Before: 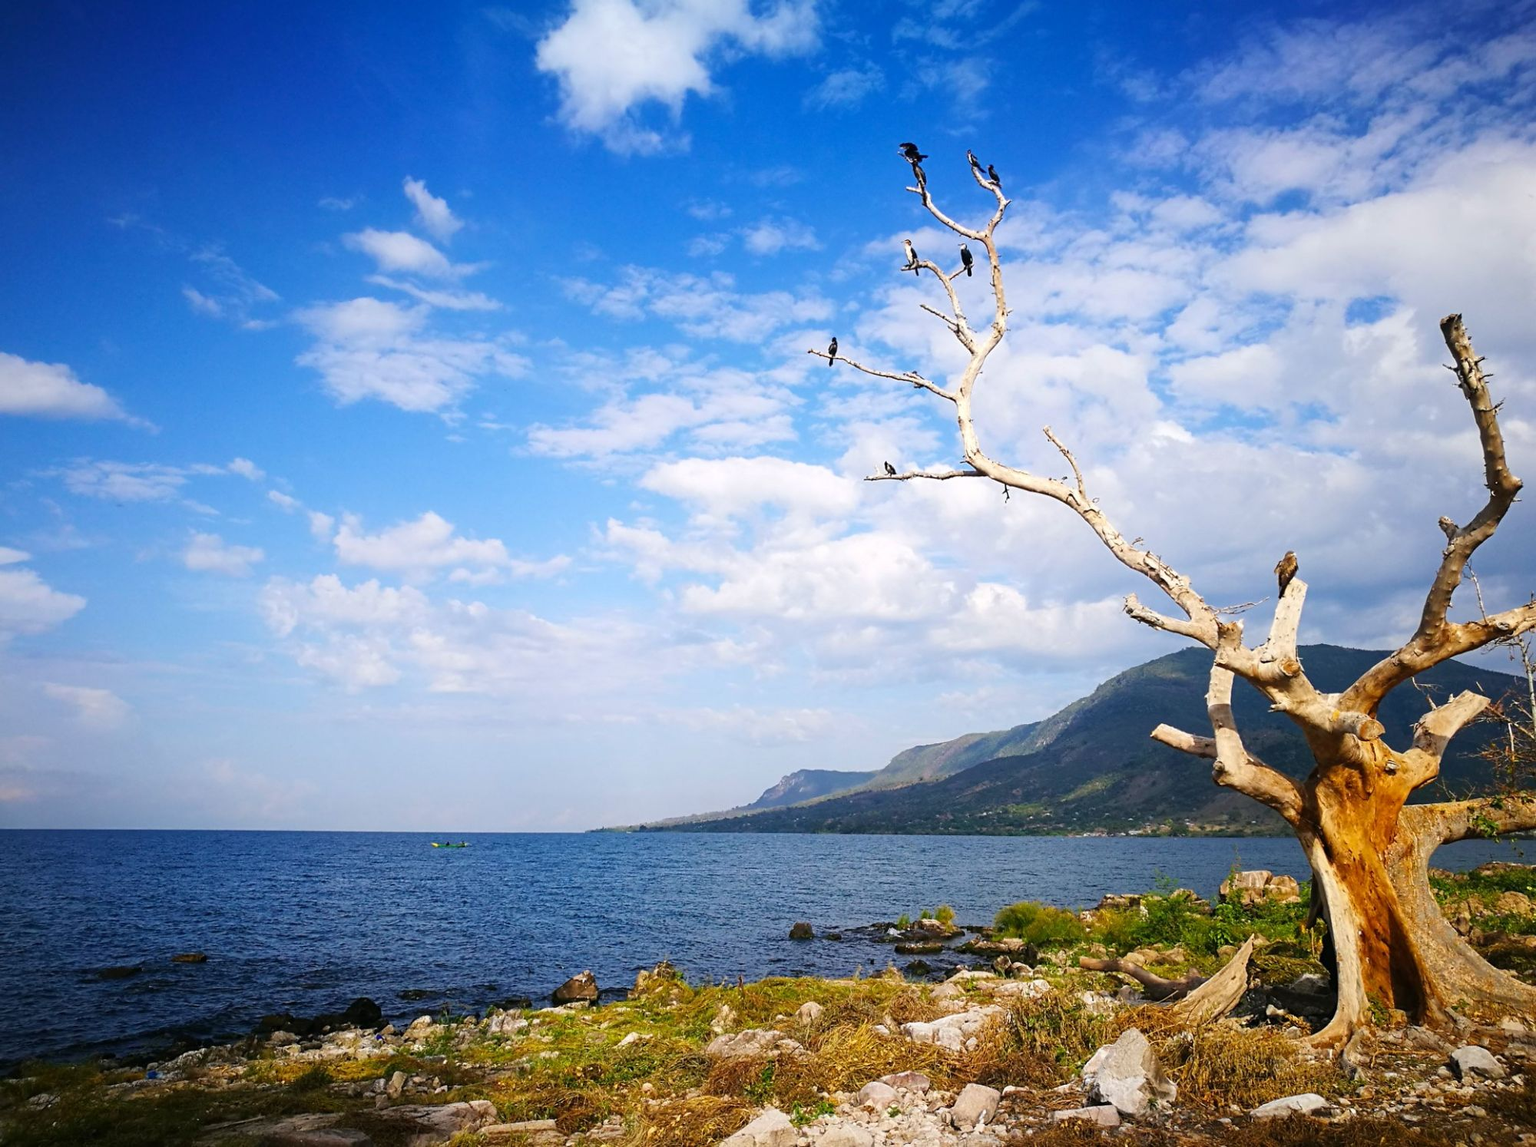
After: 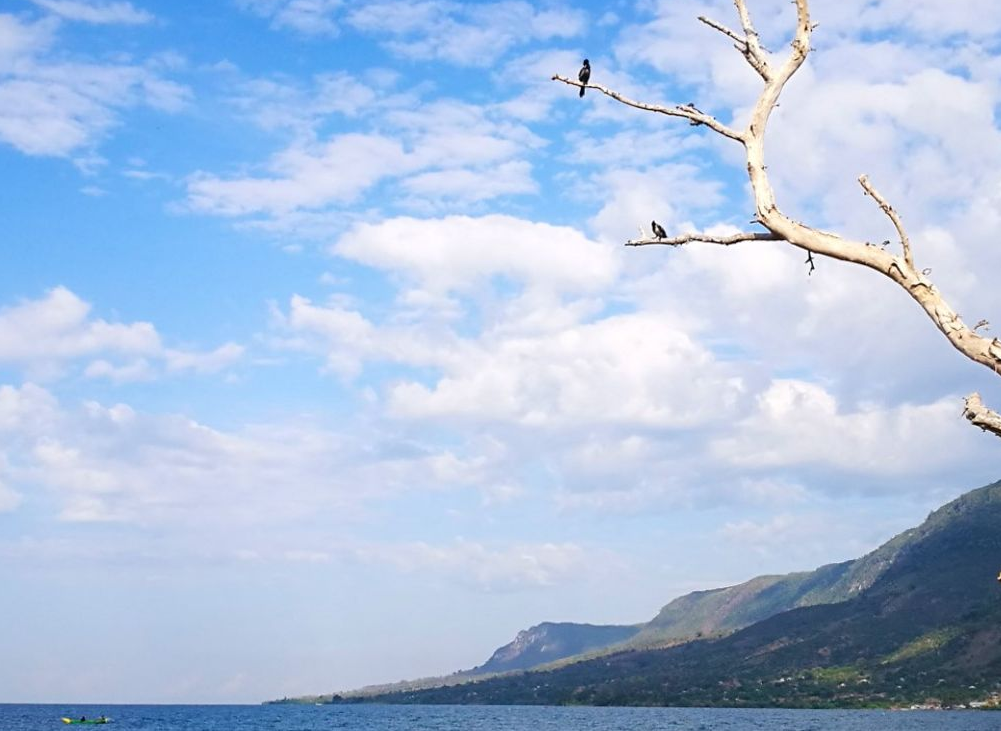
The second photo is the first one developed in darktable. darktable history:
crop: left 25.004%, top 25.475%, right 24.931%, bottom 25.575%
